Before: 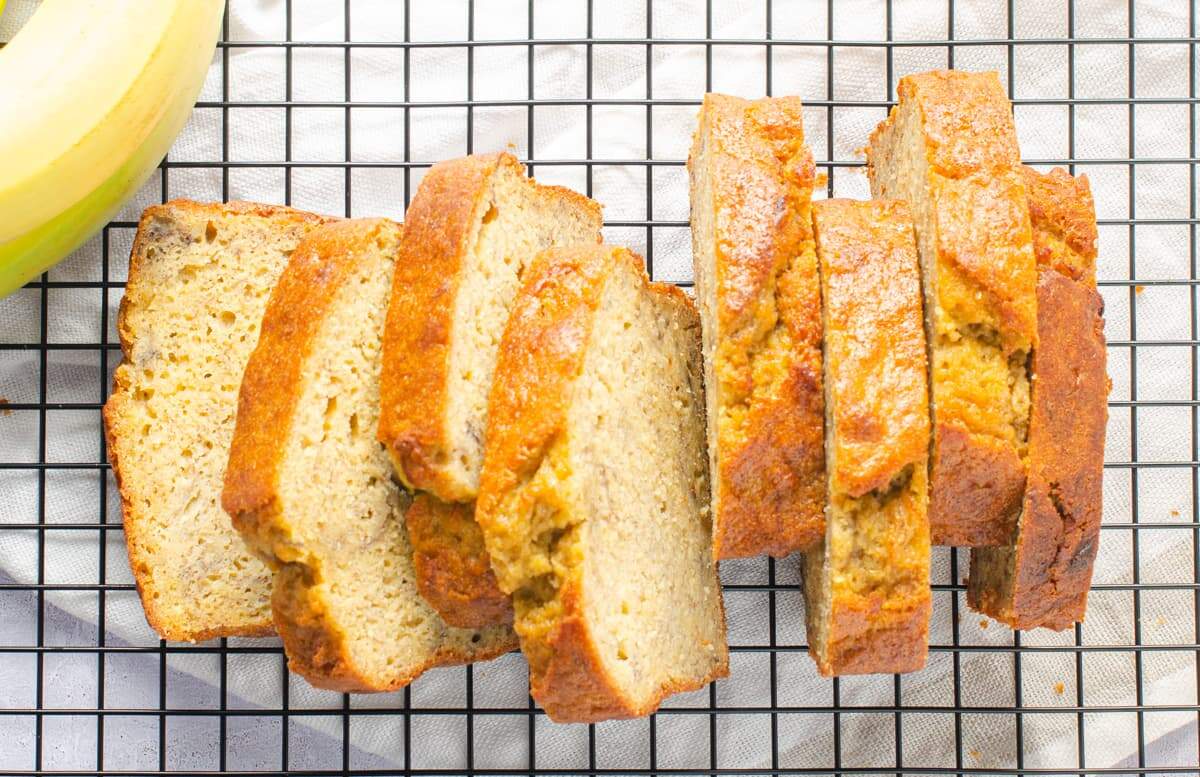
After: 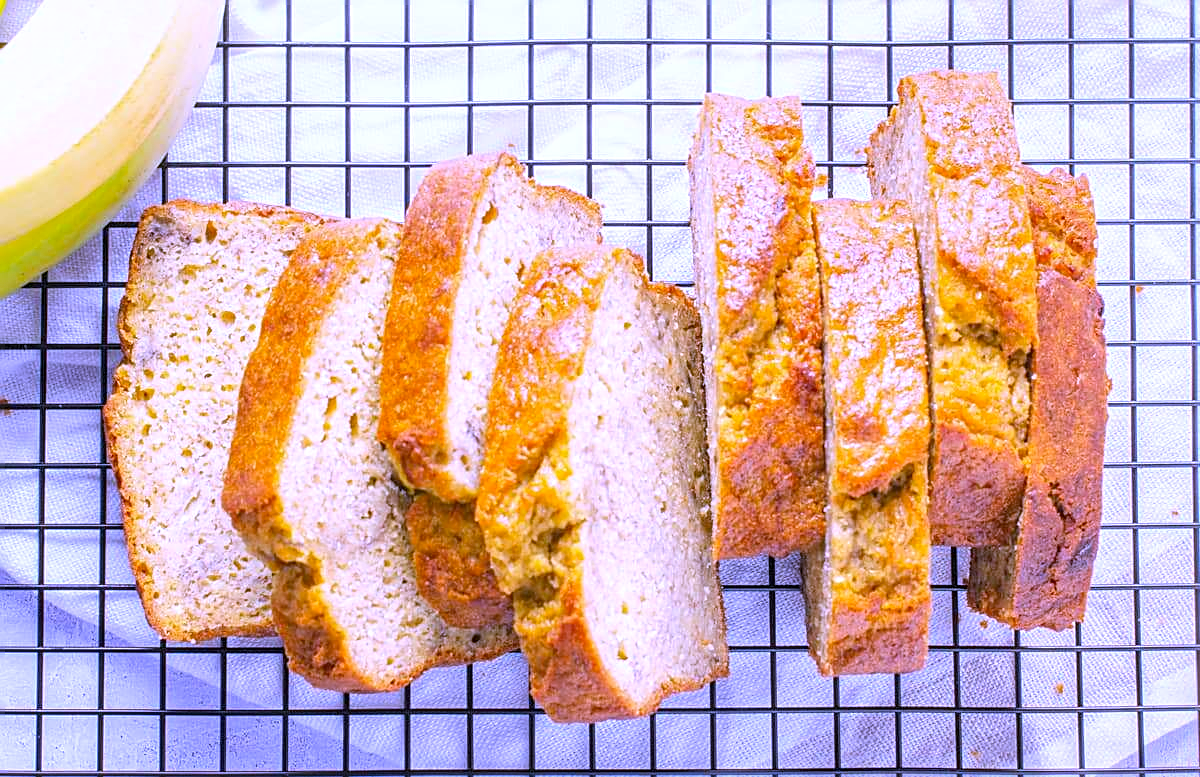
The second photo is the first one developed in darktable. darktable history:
local contrast: on, module defaults
white balance: red 0.98, blue 1.61
sharpen: on, module defaults
contrast brightness saturation: contrast 0.03, brightness 0.06, saturation 0.13
